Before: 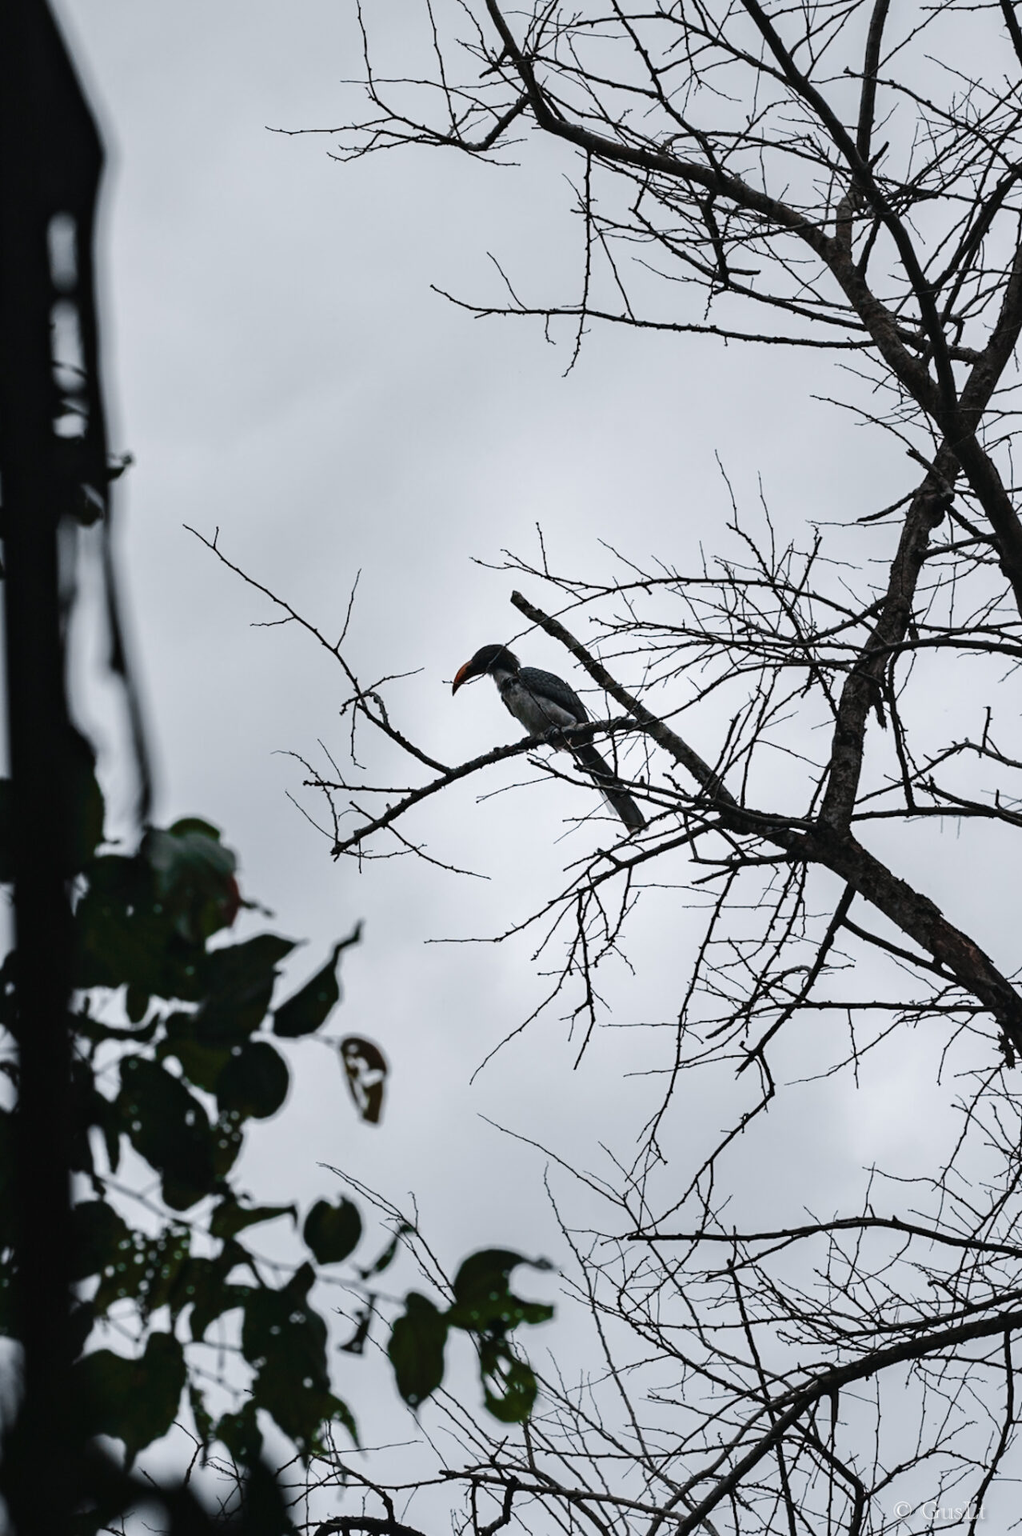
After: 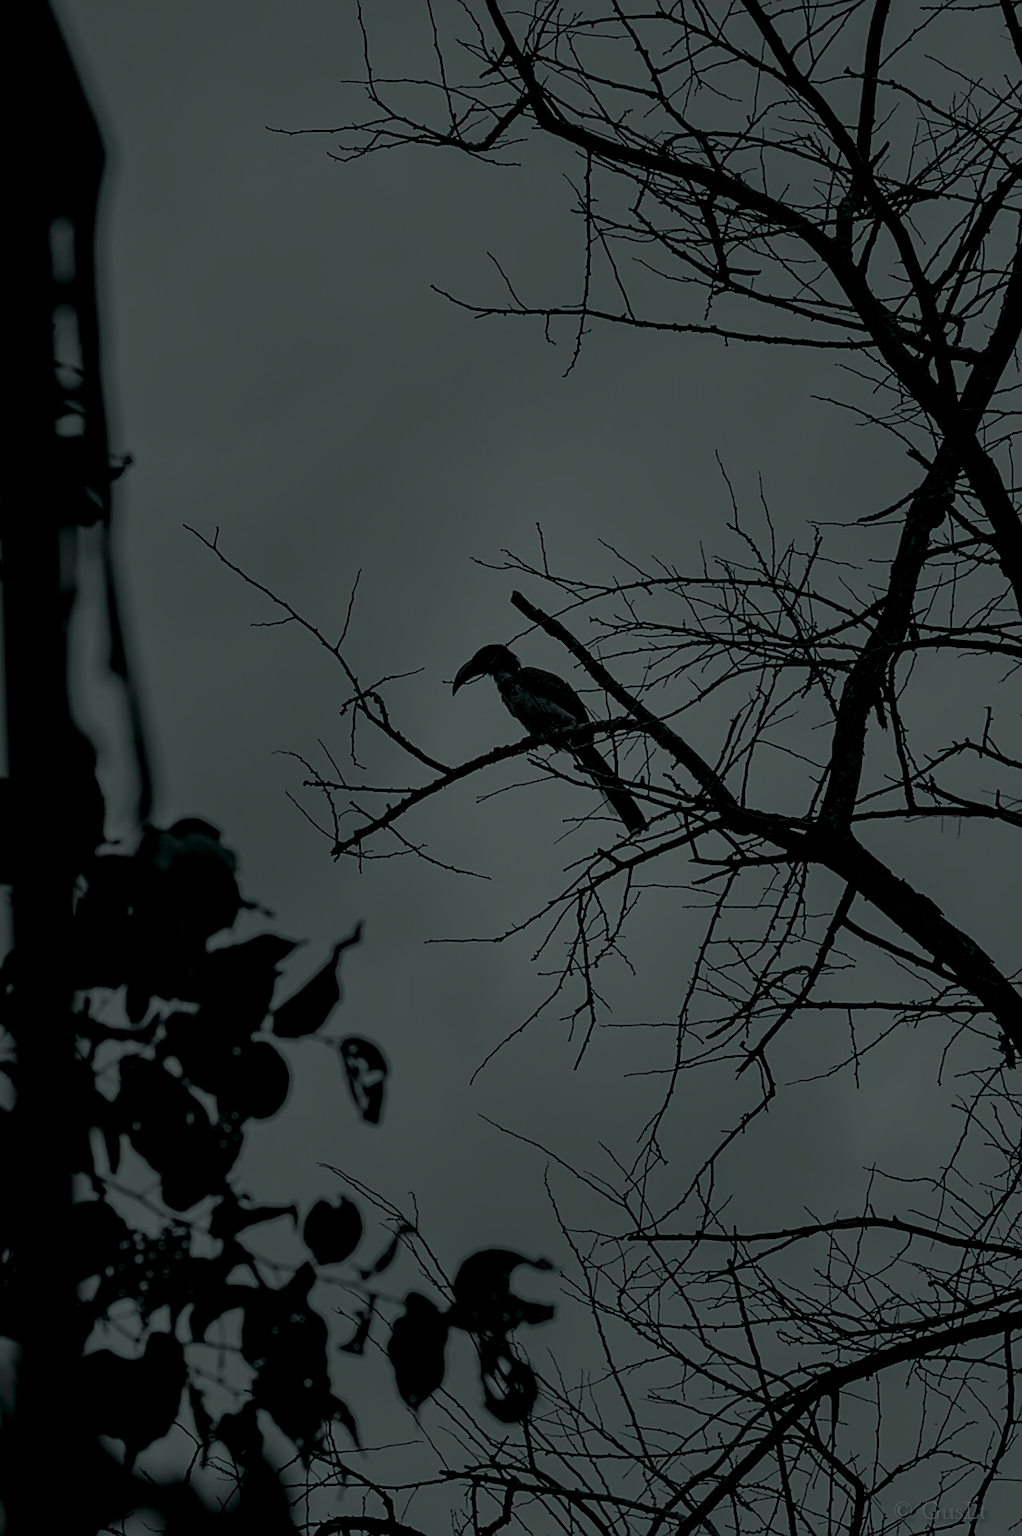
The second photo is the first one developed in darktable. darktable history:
sharpen: radius 1.967
colorize: hue 90°, saturation 19%, lightness 1.59%, version 1
